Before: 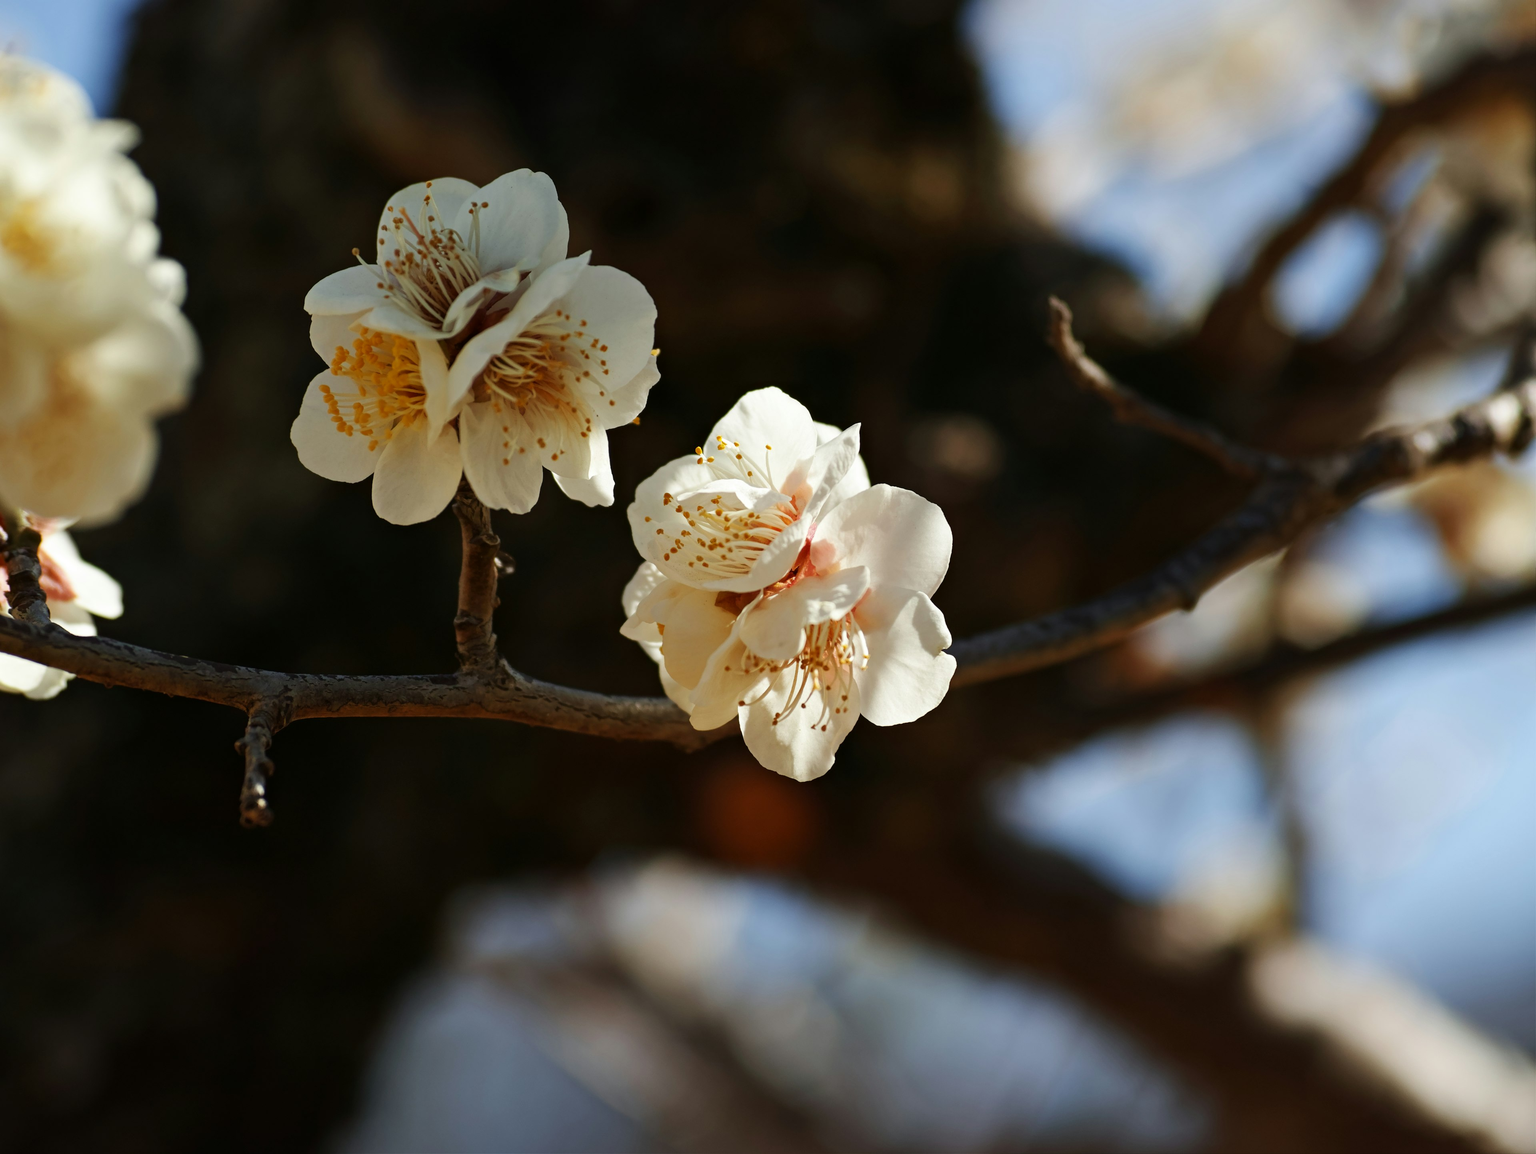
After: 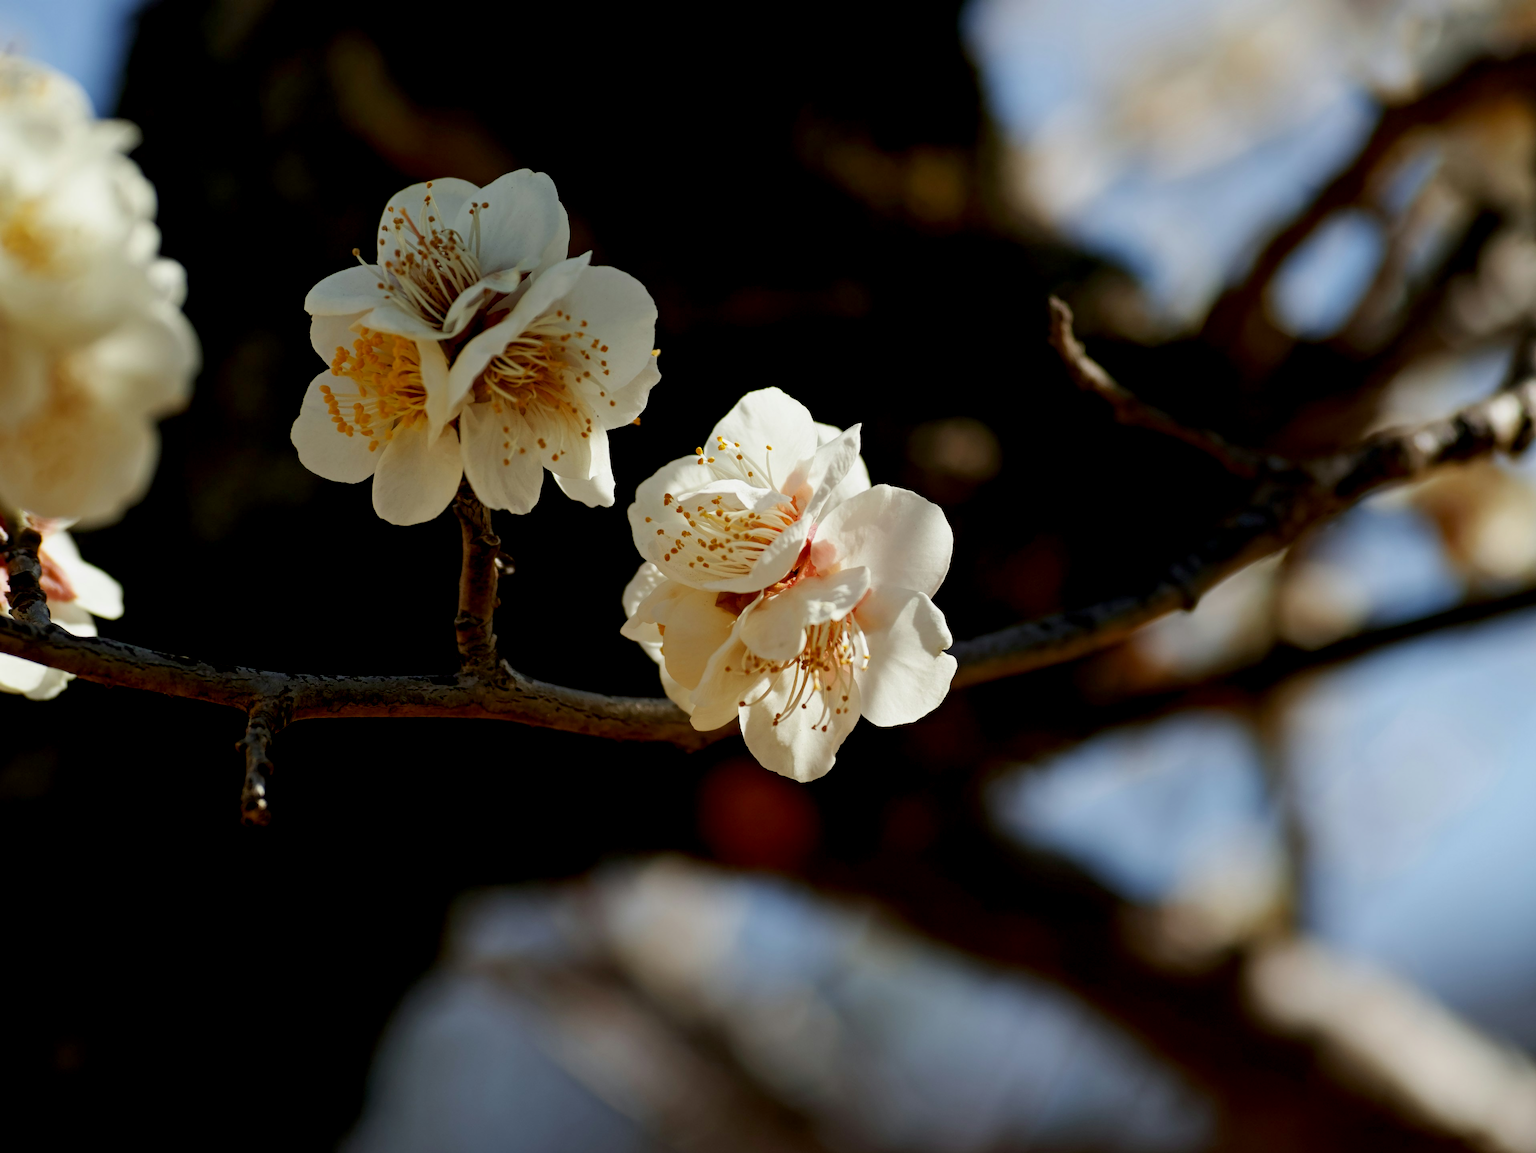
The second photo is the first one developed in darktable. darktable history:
exposure: black level correction 0.009, exposure -0.159 EV, compensate highlight preservation false
